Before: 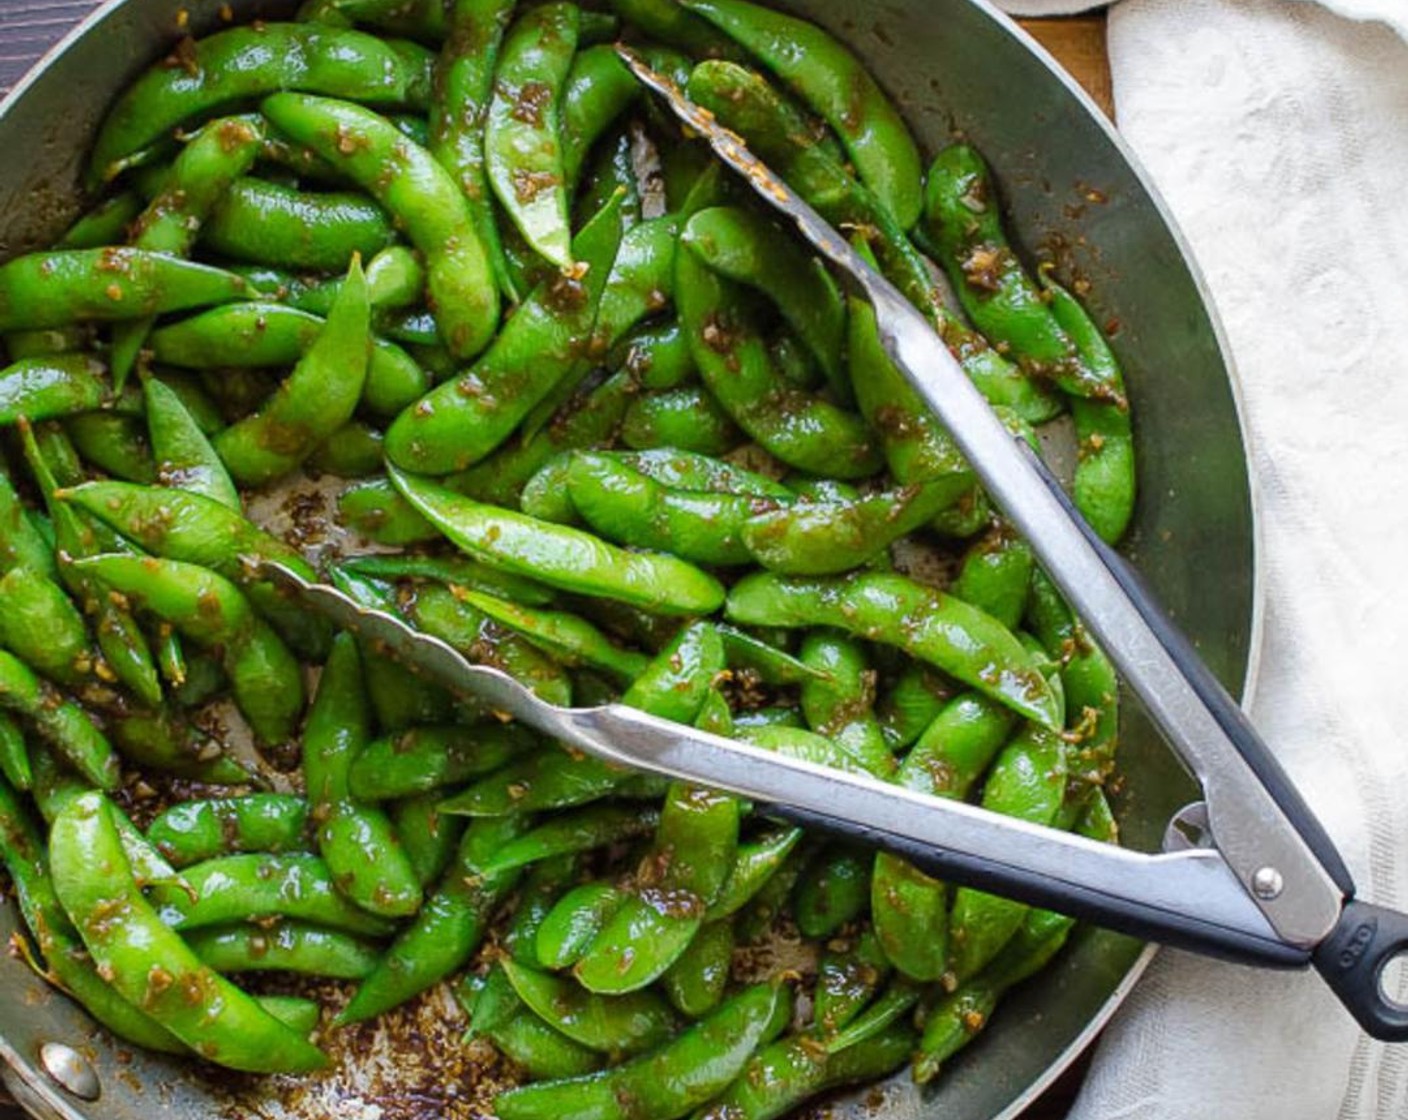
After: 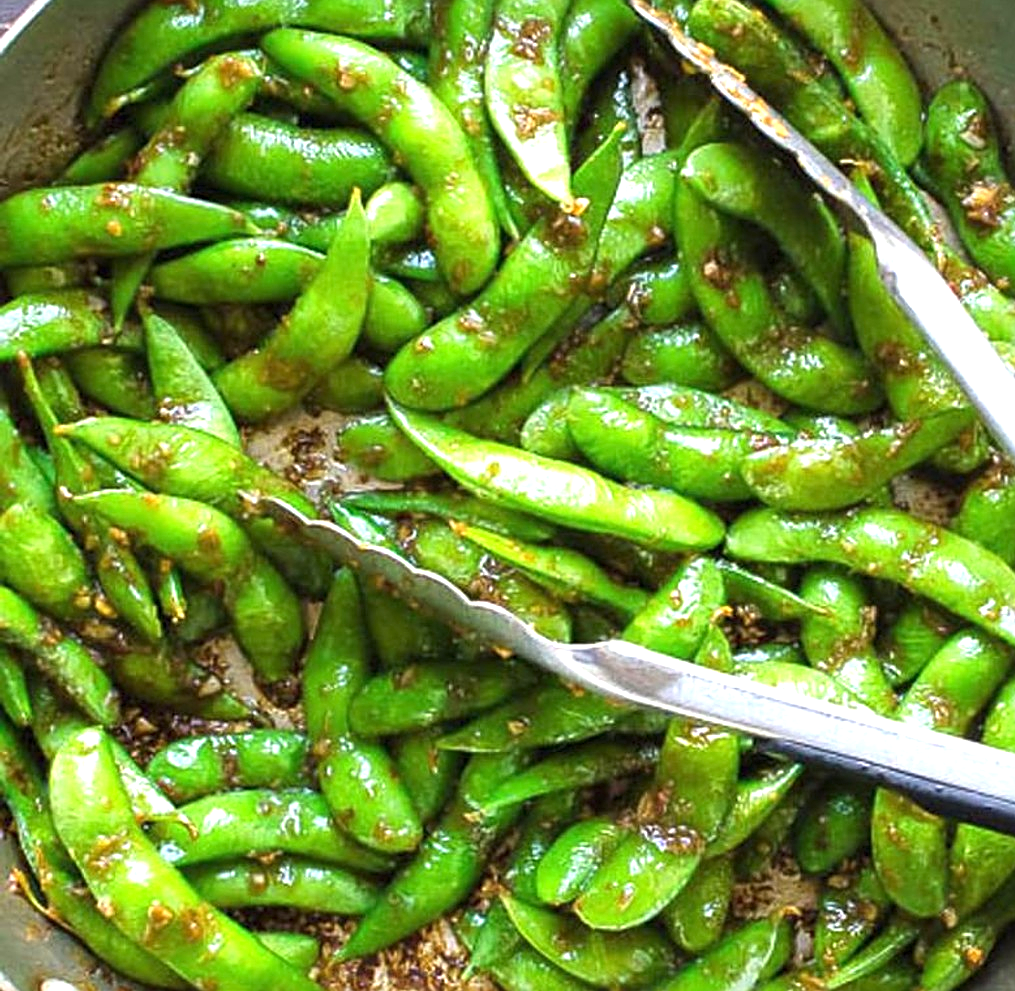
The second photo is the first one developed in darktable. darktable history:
sharpen: on, module defaults
crop: top 5.781%, right 27.871%, bottom 5.73%
exposure: black level correction 0, exposure 1 EV, compensate highlight preservation false
levels: mode automatic
